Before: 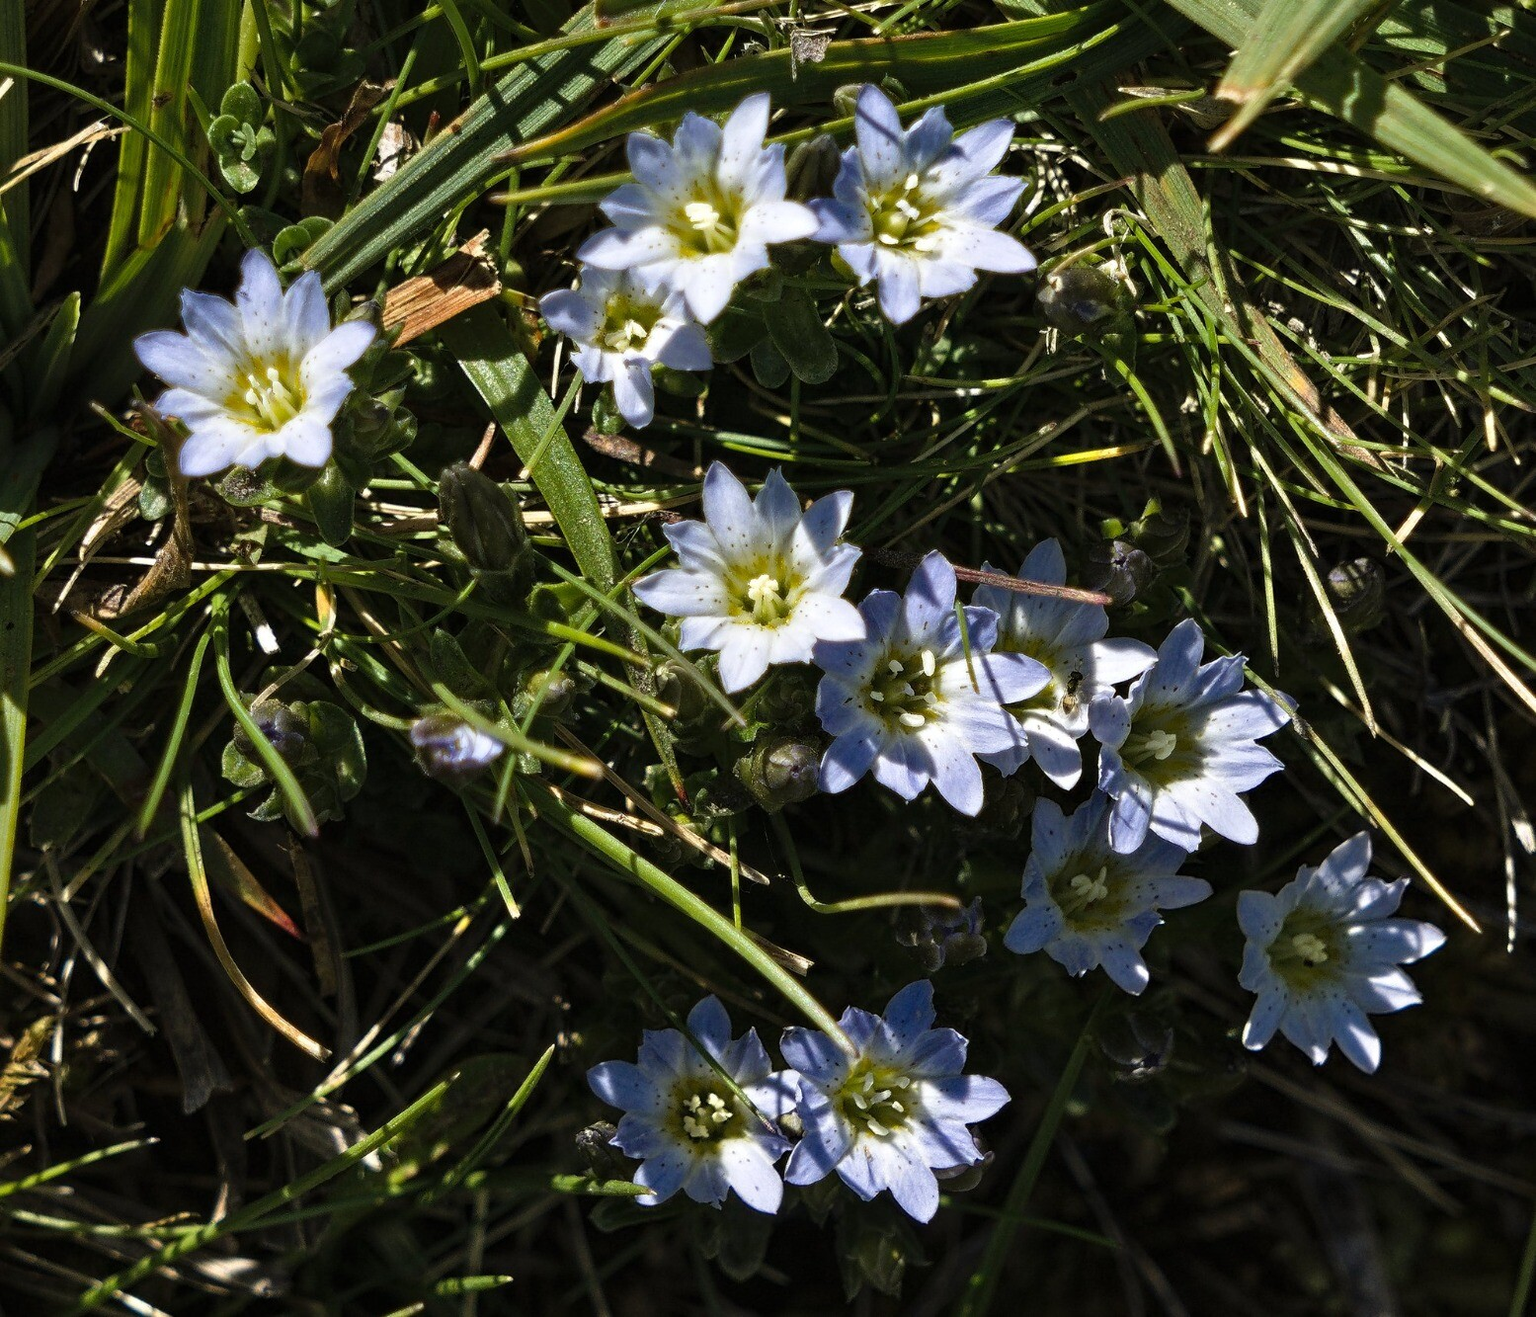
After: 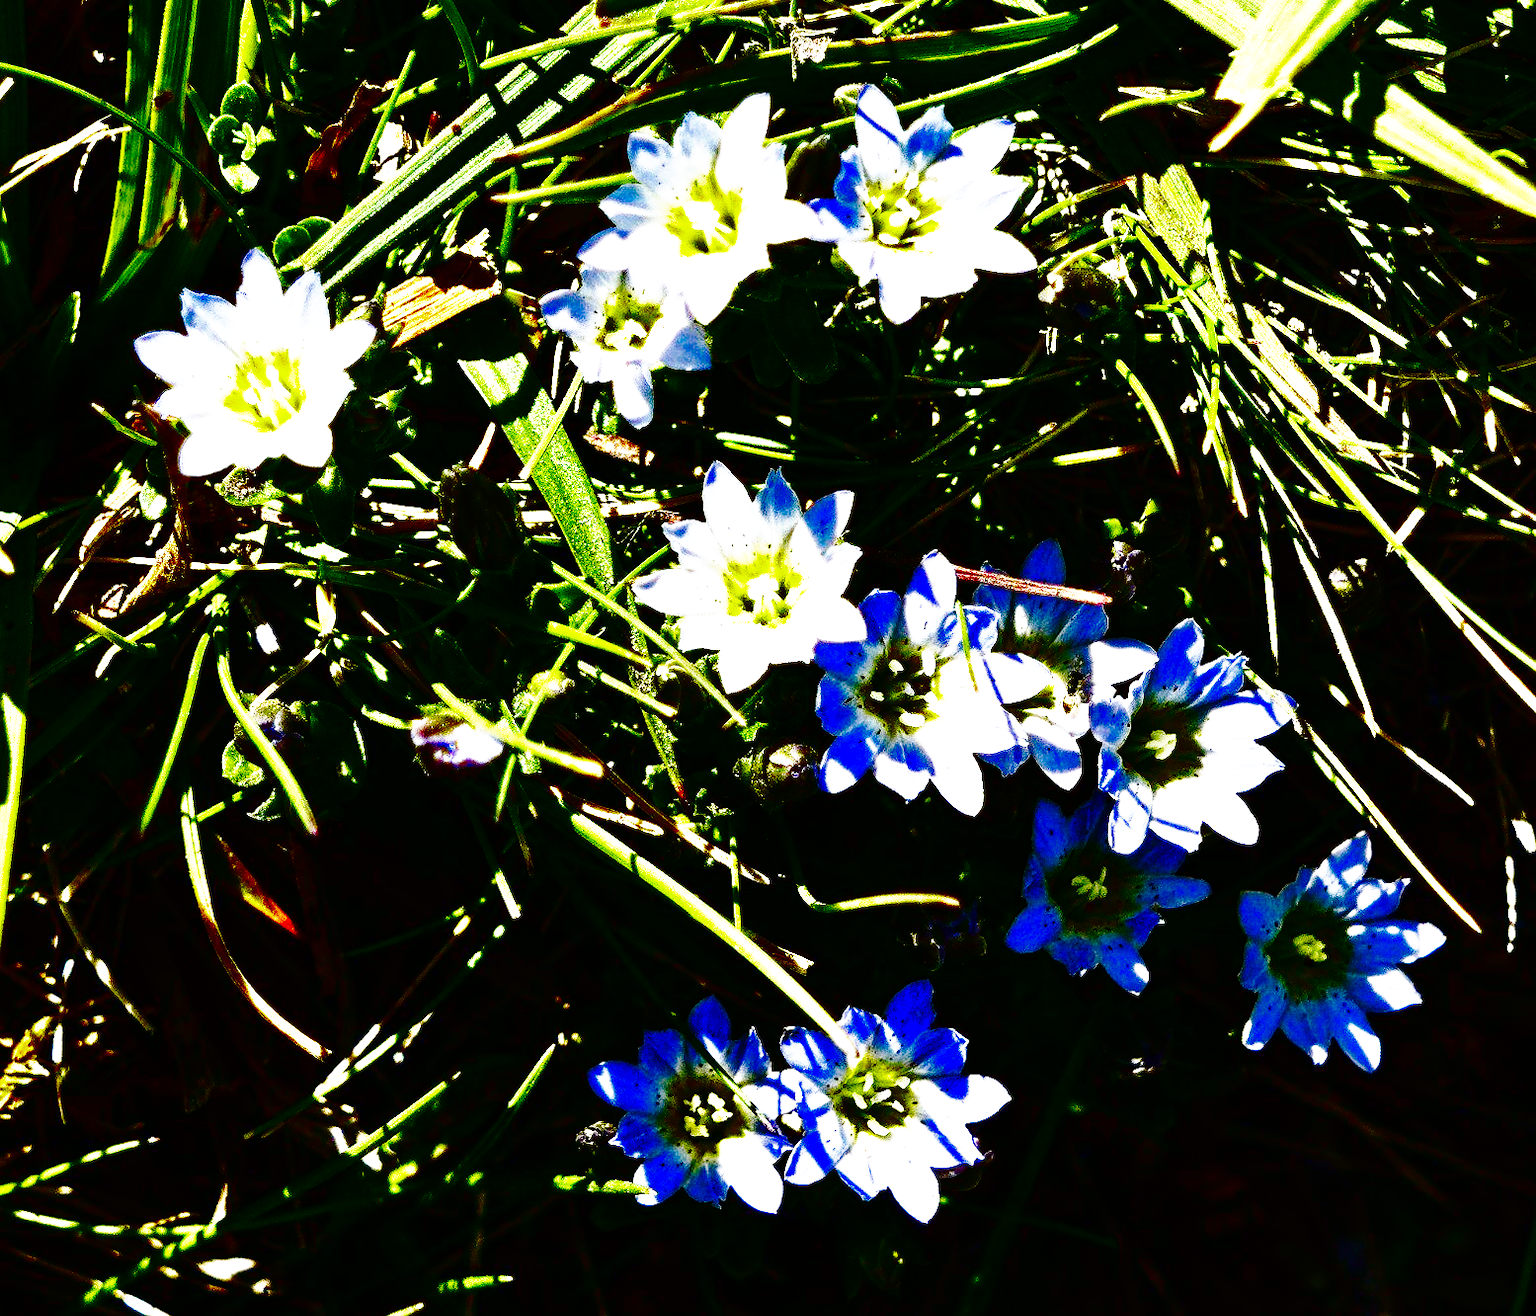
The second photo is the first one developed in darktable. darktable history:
color balance rgb: perceptual saturation grading › global saturation 20%, perceptual saturation grading › highlights -49.535%, perceptual saturation grading › shadows 23.938%, perceptual brilliance grading › global brilliance 30.363%, perceptual brilliance grading › highlights 12.616%, perceptual brilliance grading › mid-tones 23.278%
base curve: curves: ch0 [(0, 0.015) (0.085, 0.116) (0.134, 0.298) (0.19, 0.545) (0.296, 0.764) (0.599, 0.982) (1, 1)], exposure shift 0.566, preserve colors none
contrast brightness saturation: brightness -0.981, saturation 0.999
